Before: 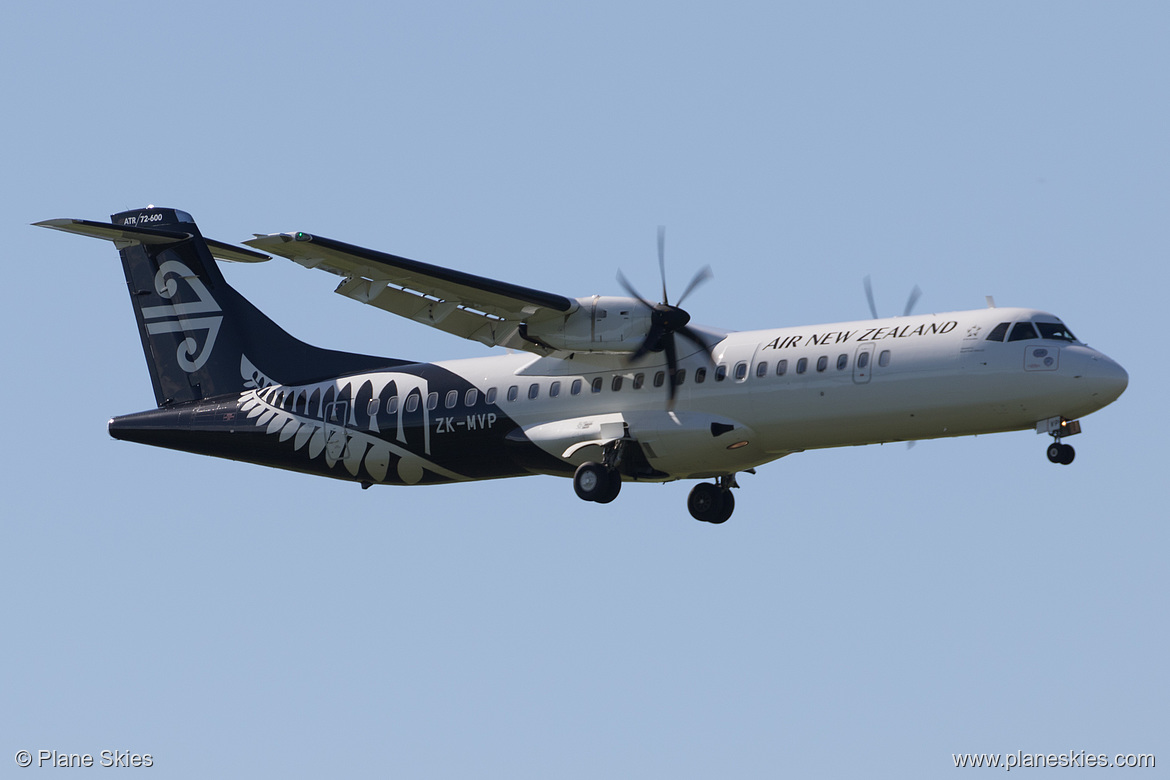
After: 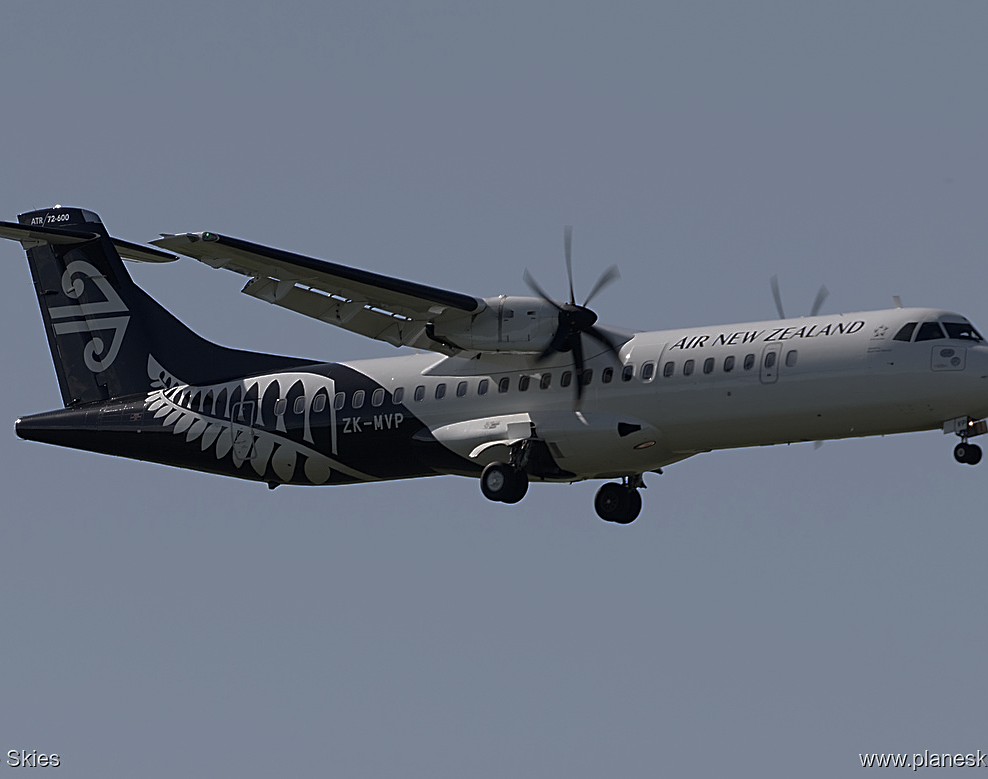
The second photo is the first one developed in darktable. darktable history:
sharpen: amount 0.5
exposure: black level correction 0.001, exposure -0.123 EV, compensate highlight preservation false
crop: left 8.018%, right 7.493%
base curve: curves: ch0 [(0, 0) (0.826, 0.587) (1, 1)], preserve colors none
contrast brightness saturation: contrast 0.099, saturation -0.352
